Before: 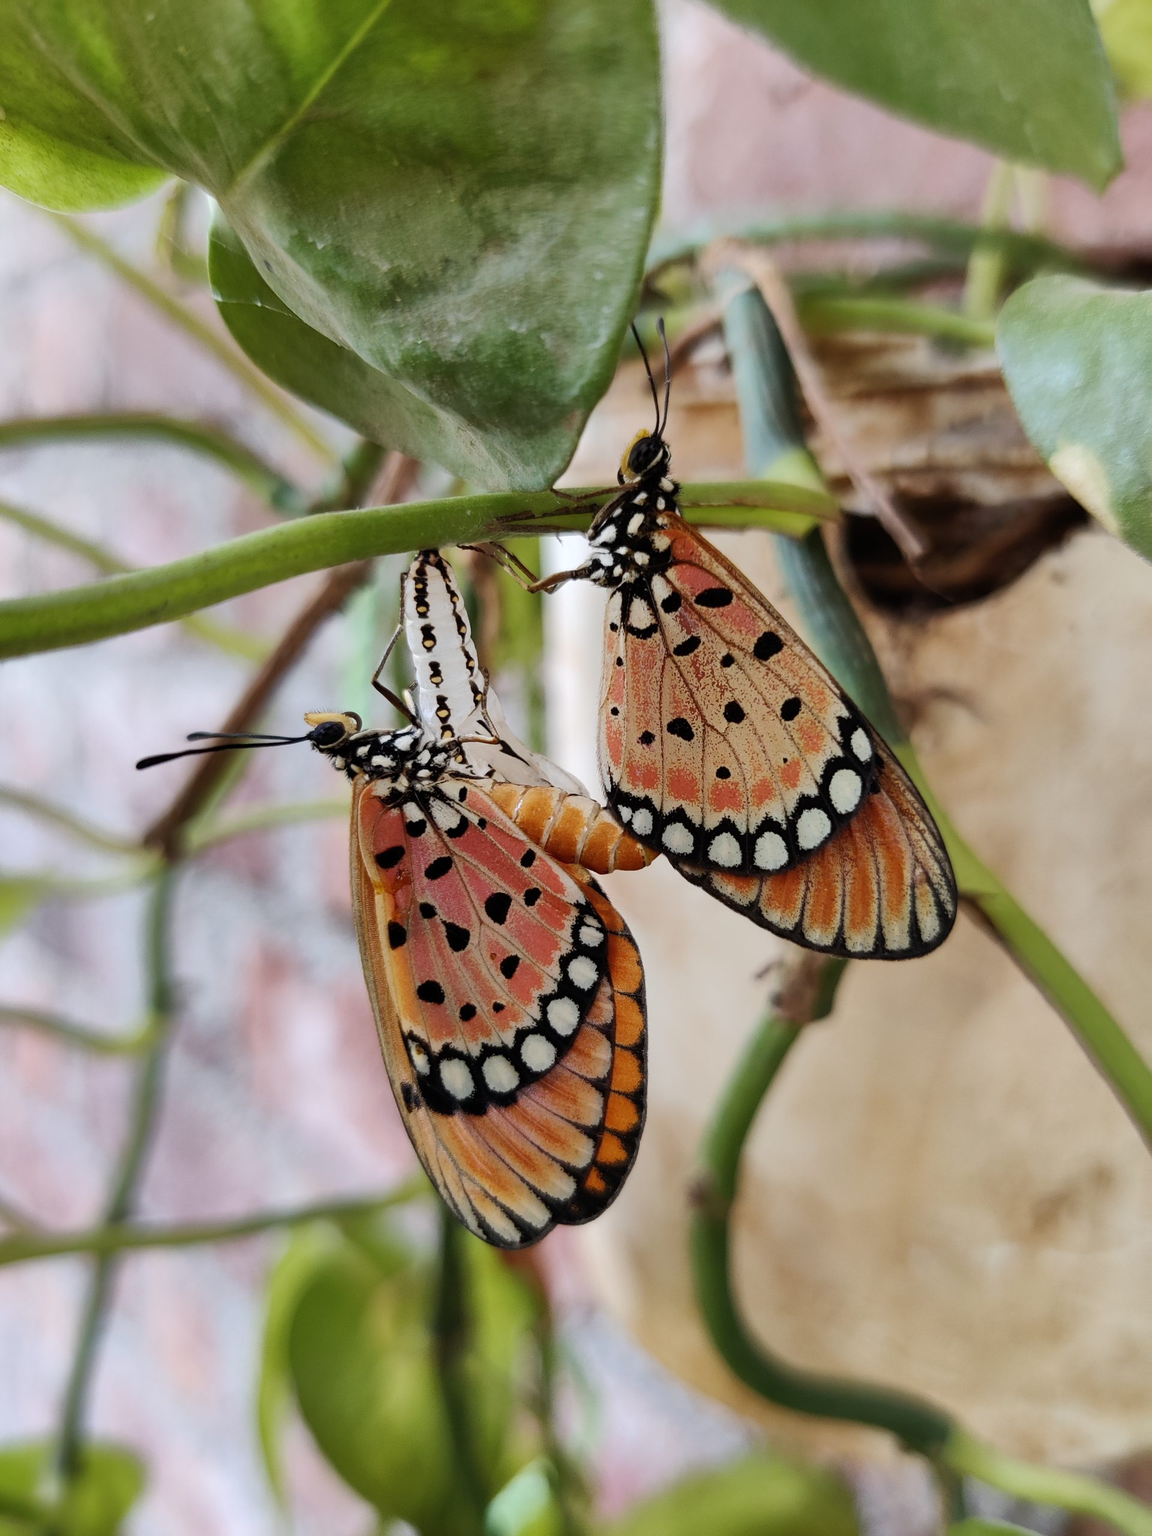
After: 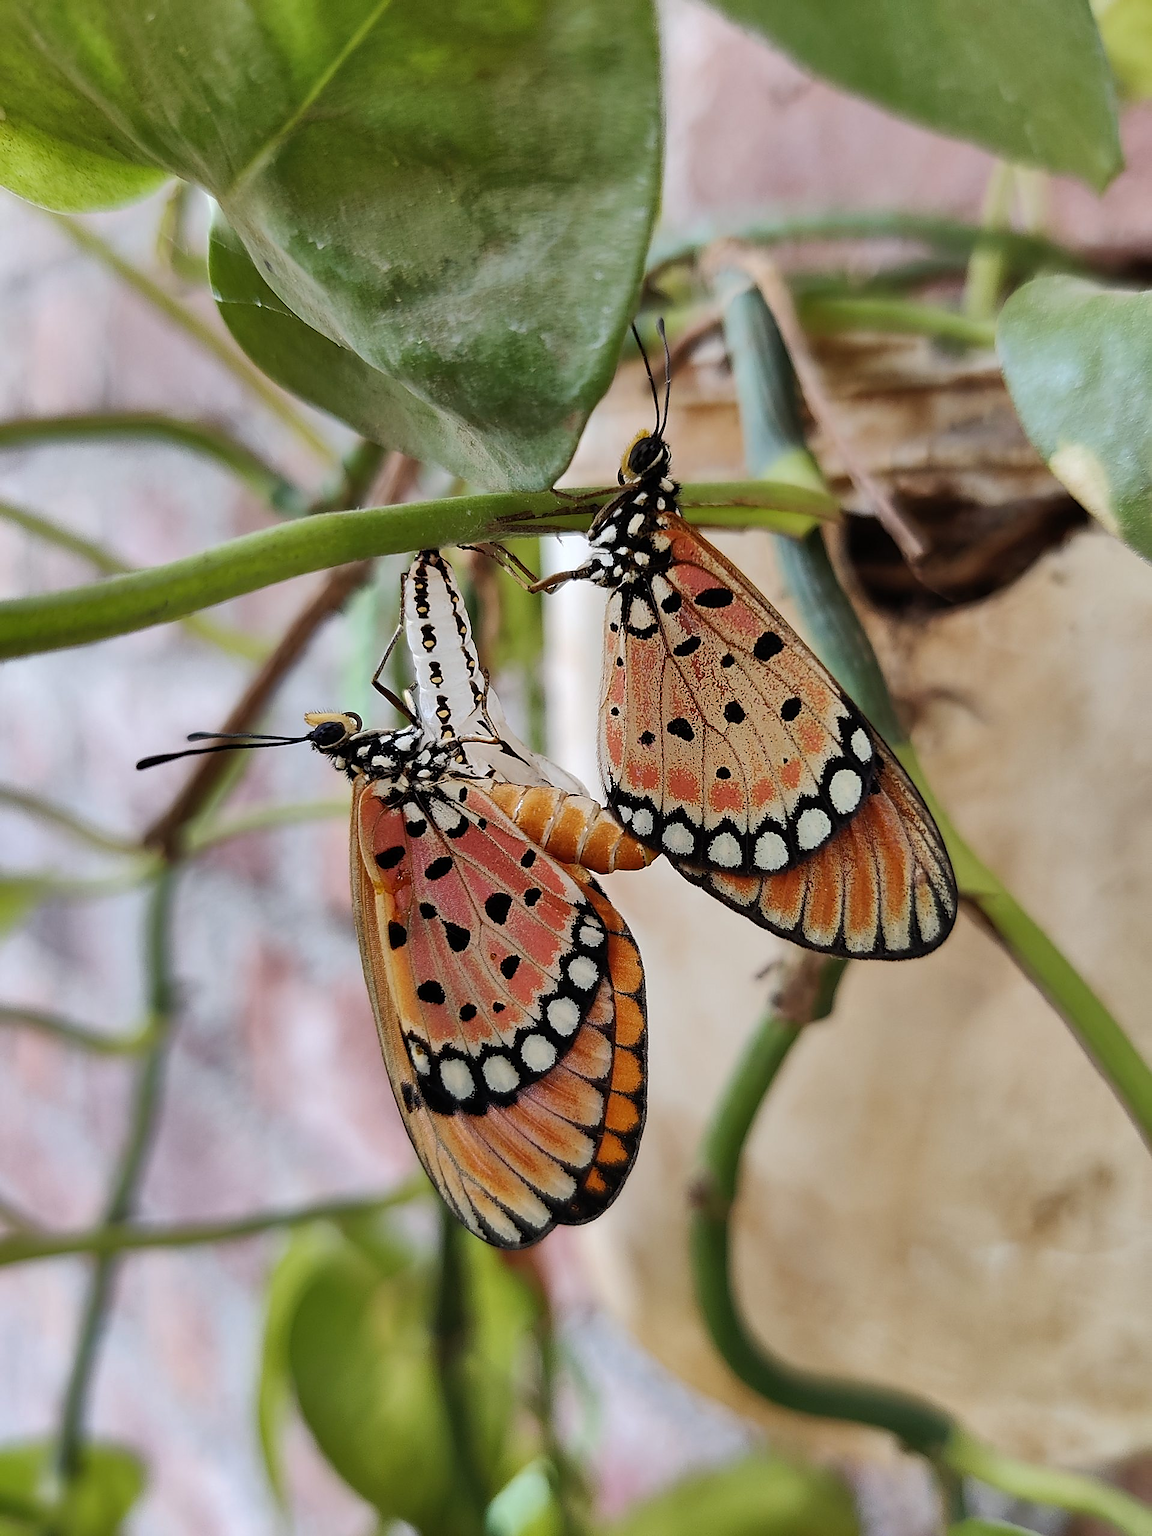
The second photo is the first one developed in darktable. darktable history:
sharpen: radius 1.4, amount 1.25, threshold 0.7
white balance: emerald 1
shadows and highlights: shadows 49, highlights -41, soften with gaussian
rotate and perspective: crop left 0, crop top 0
